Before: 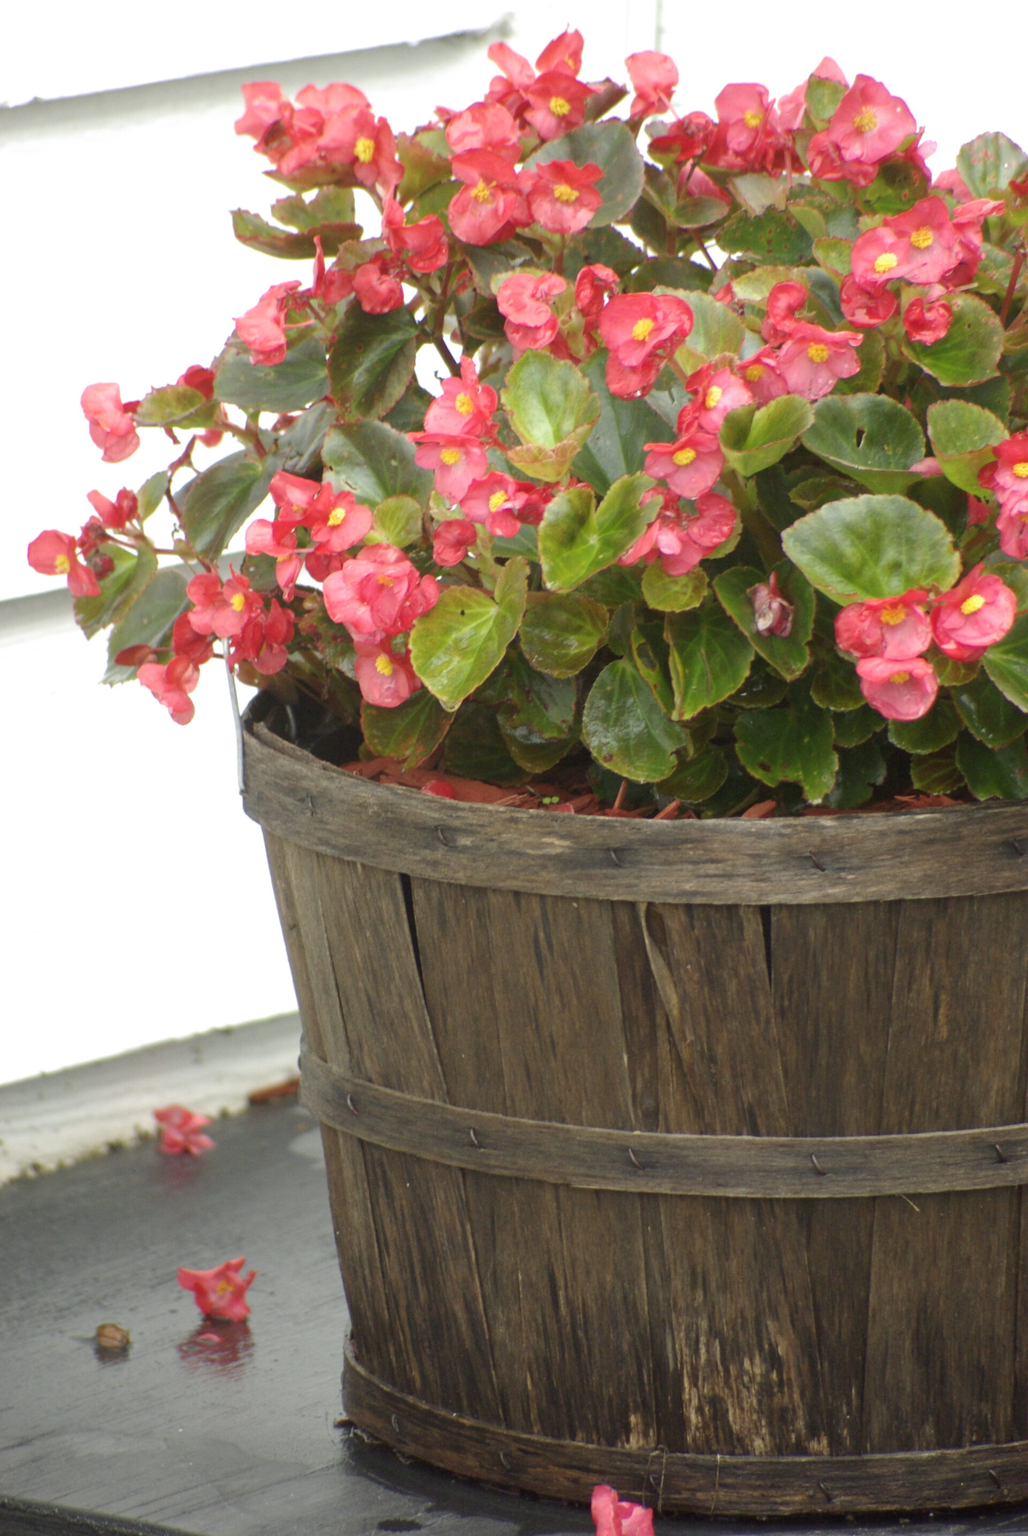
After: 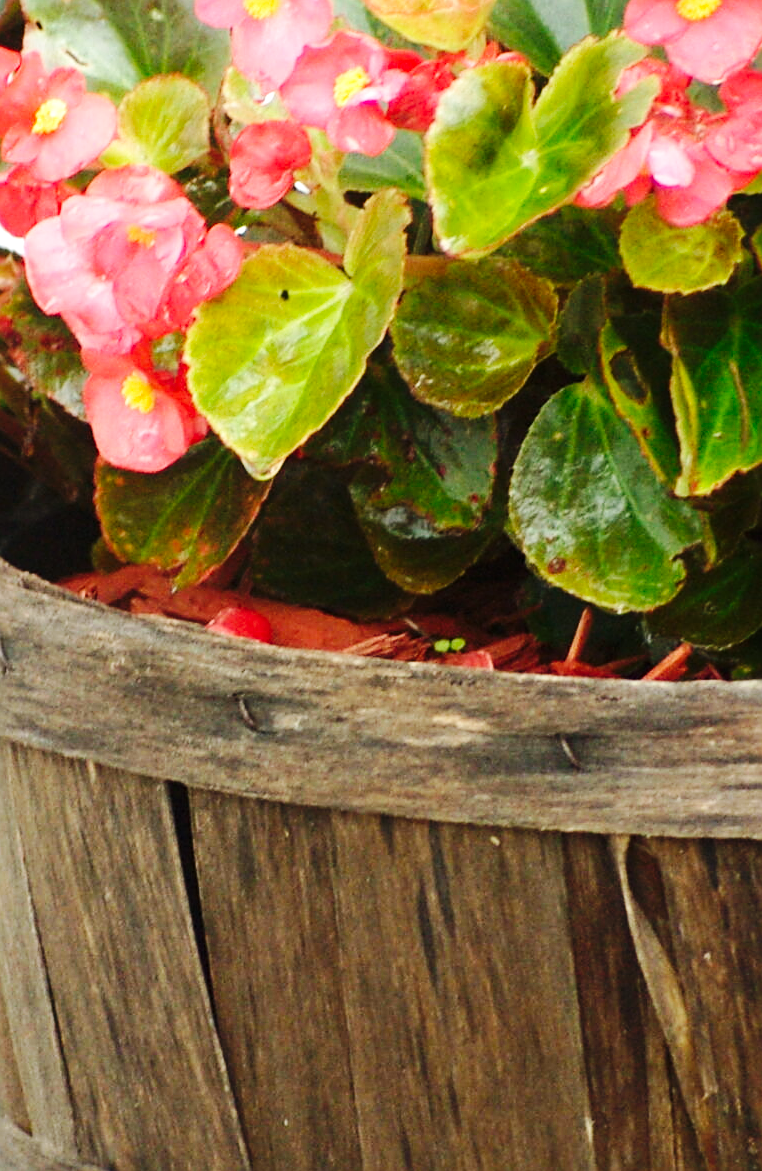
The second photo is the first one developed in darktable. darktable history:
base curve: curves: ch0 [(0, 0) (0.036, 0.025) (0.121, 0.166) (0.206, 0.329) (0.605, 0.79) (1, 1)], preserve colors none
crop: left 30.182%, top 29.627%, right 30.096%, bottom 29.525%
sharpen: on, module defaults
tone equalizer: -8 EV -0.408 EV, -7 EV -0.381 EV, -6 EV -0.309 EV, -5 EV -0.232 EV, -3 EV 0.19 EV, -2 EV 0.305 EV, -1 EV 0.408 EV, +0 EV 0.439 EV, edges refinement/feathering 500, mask exposure compensation -1.57 EV, preserve details no
